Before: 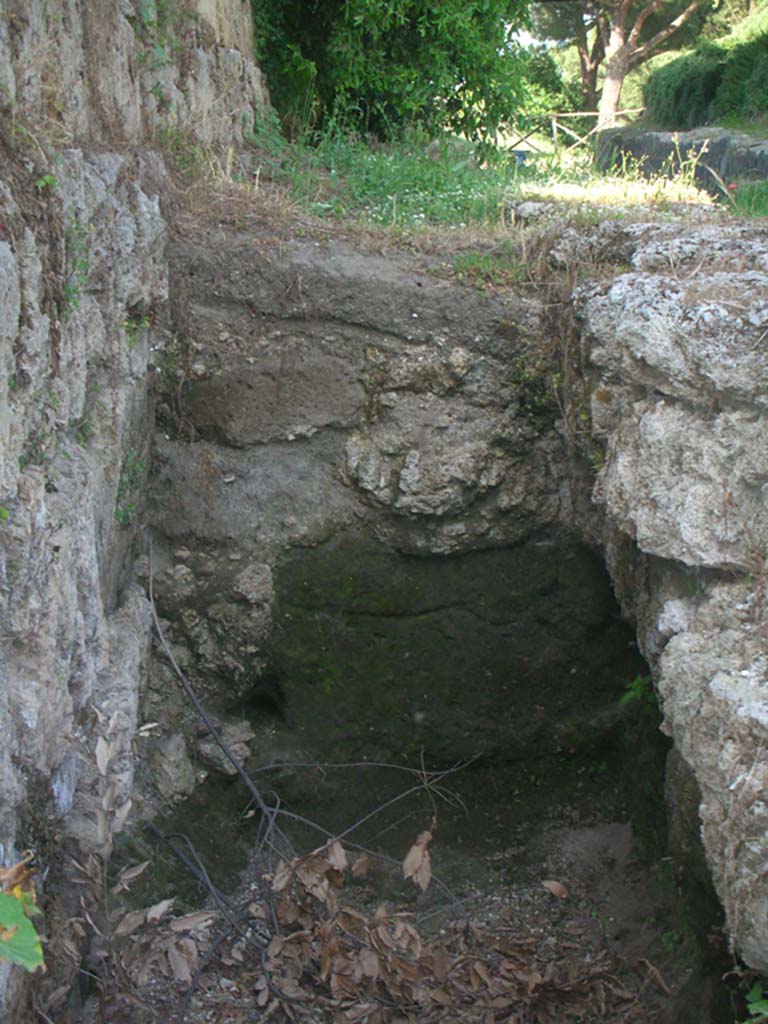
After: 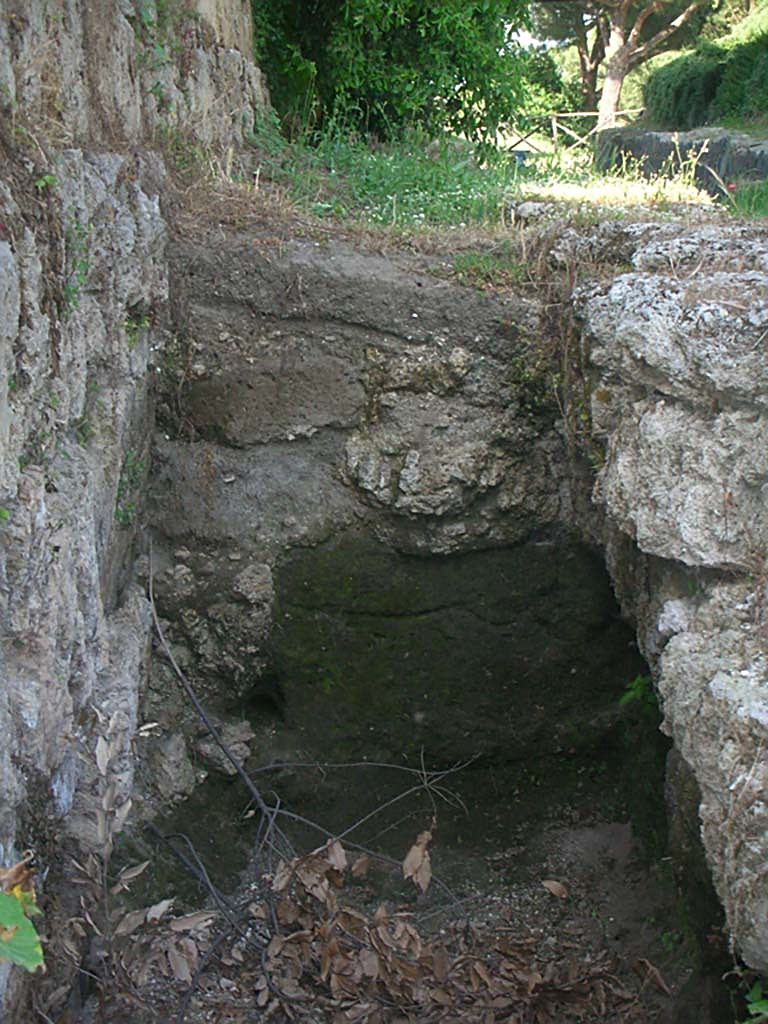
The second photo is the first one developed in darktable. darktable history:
sharpen: on, module defaults
contrast brightness saturation: contrast 0.029, brightness -0.03
